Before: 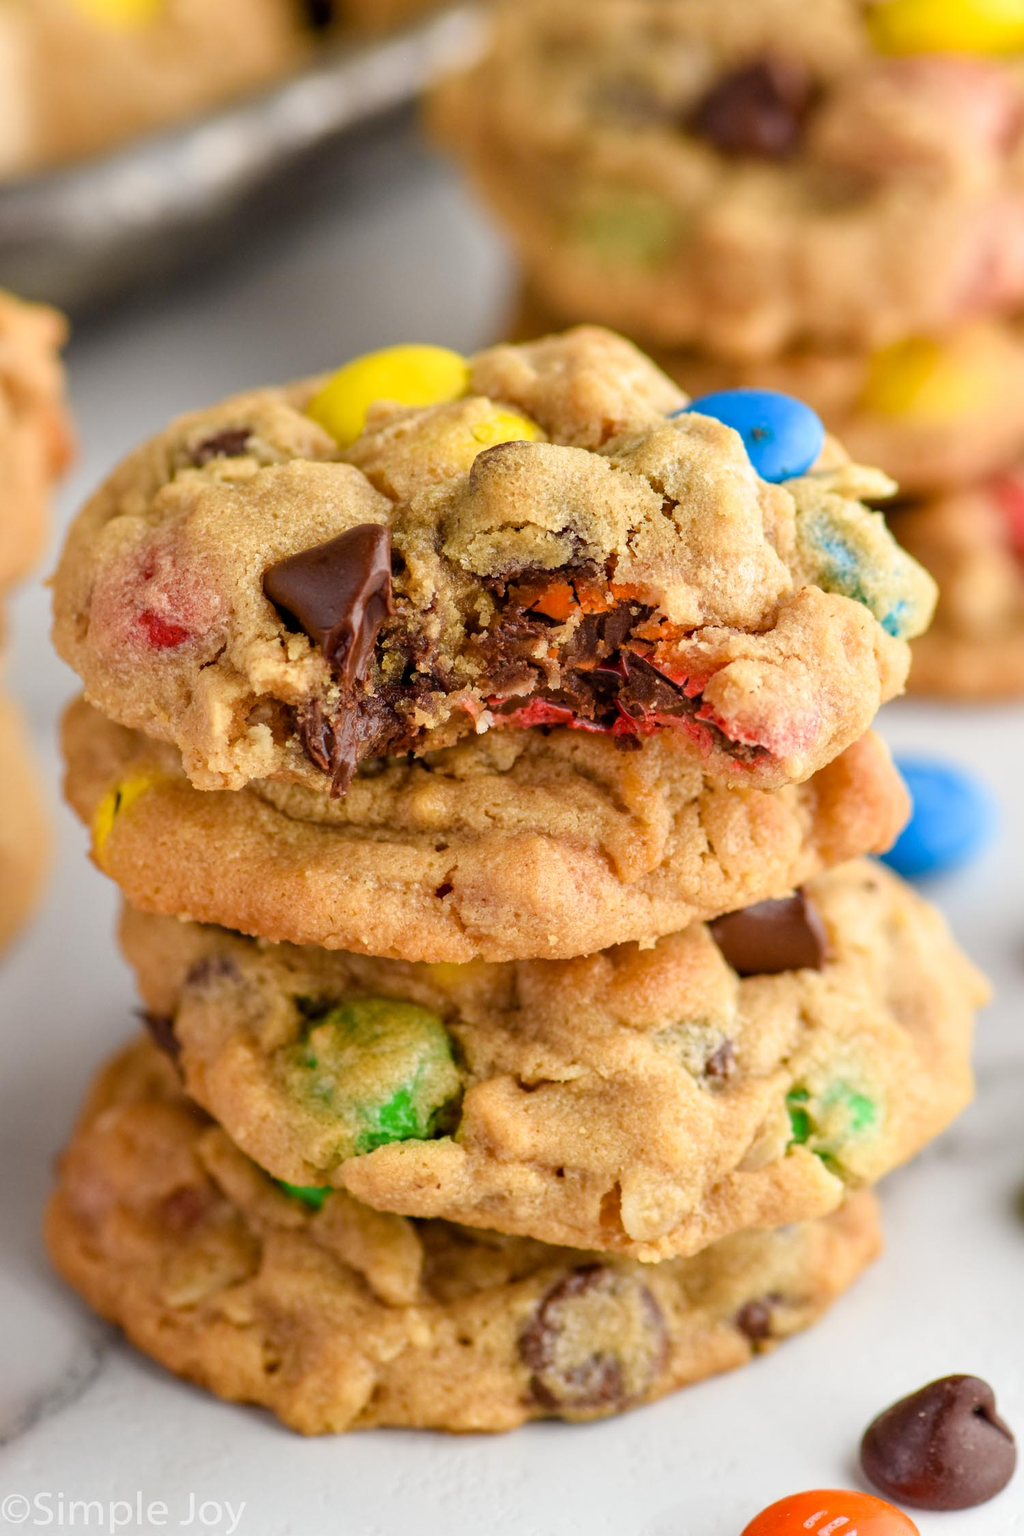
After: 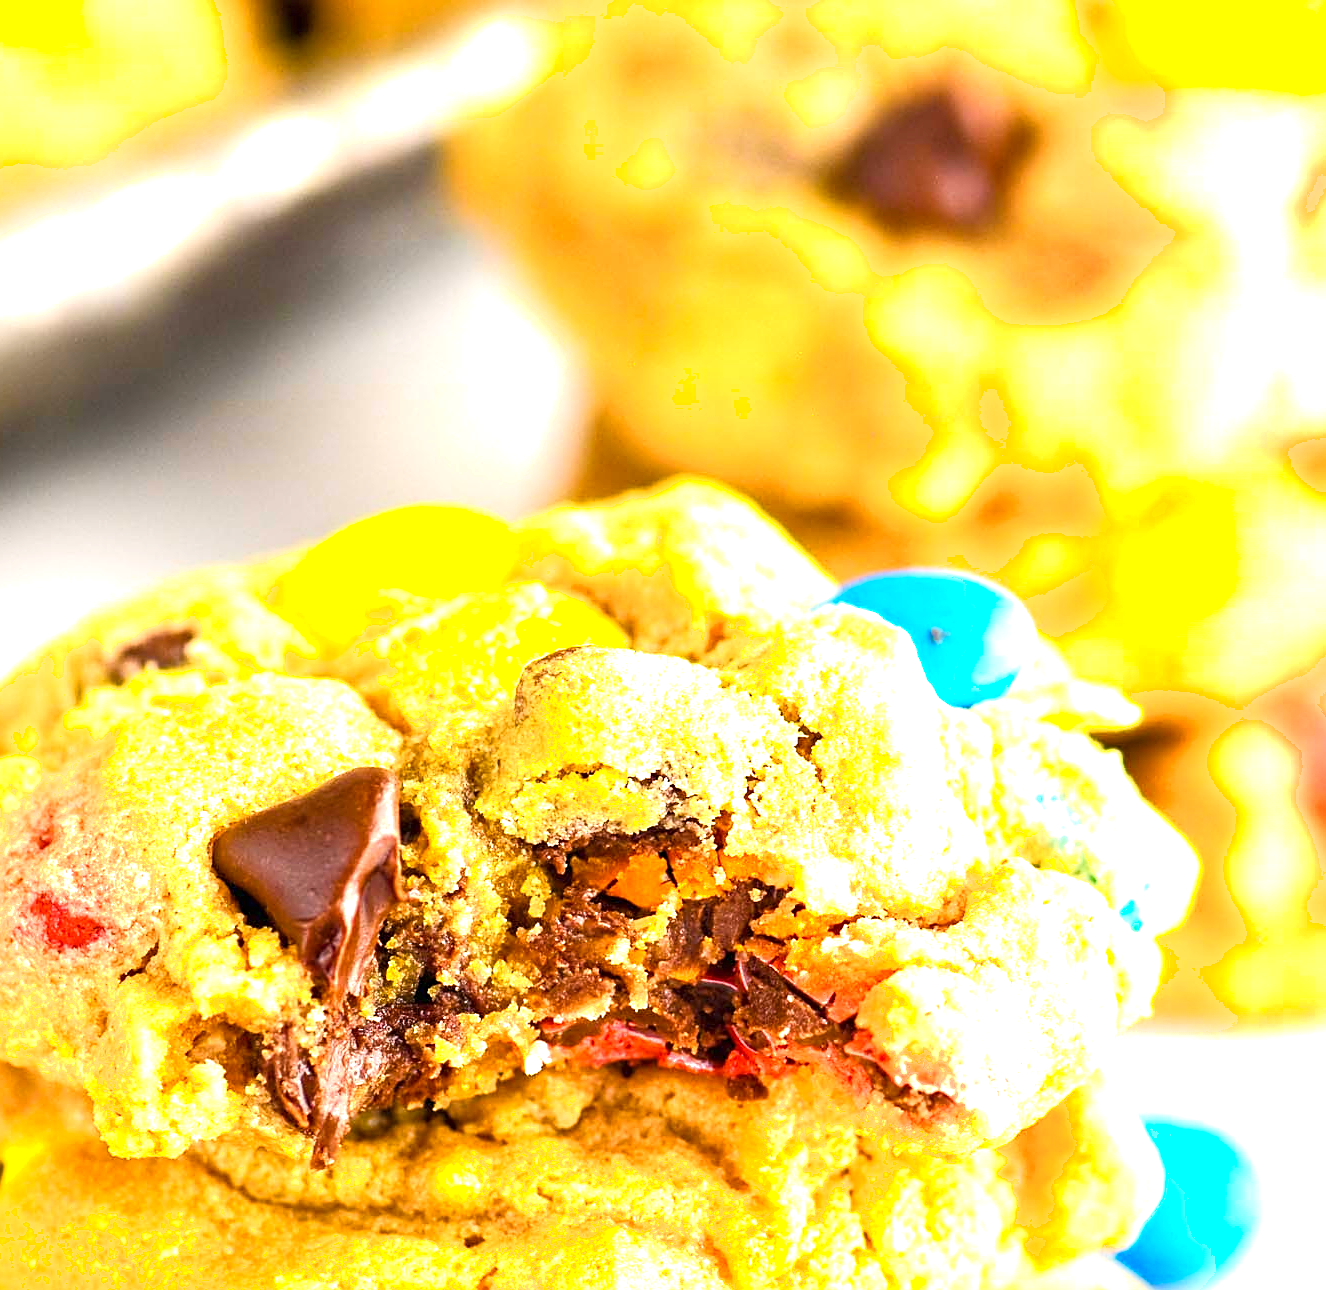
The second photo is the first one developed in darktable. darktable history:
shadows and highlights: shadows 0.23, highlights 38.26
exposure: black level correction 0, exposure 1.2 EV, compensate highlight preservation false
color balance rgb: power › hue 330.17°, linear chroma grading › global chroma 14.402%, perceptual saturation grading › global saturation 0.36%, perceptual brilliance grading › global brilliance 11.894%, global vibrance 20%
sharpen: on, module defaults
crop and rotate: left 11.554%, bottom 42.661%
